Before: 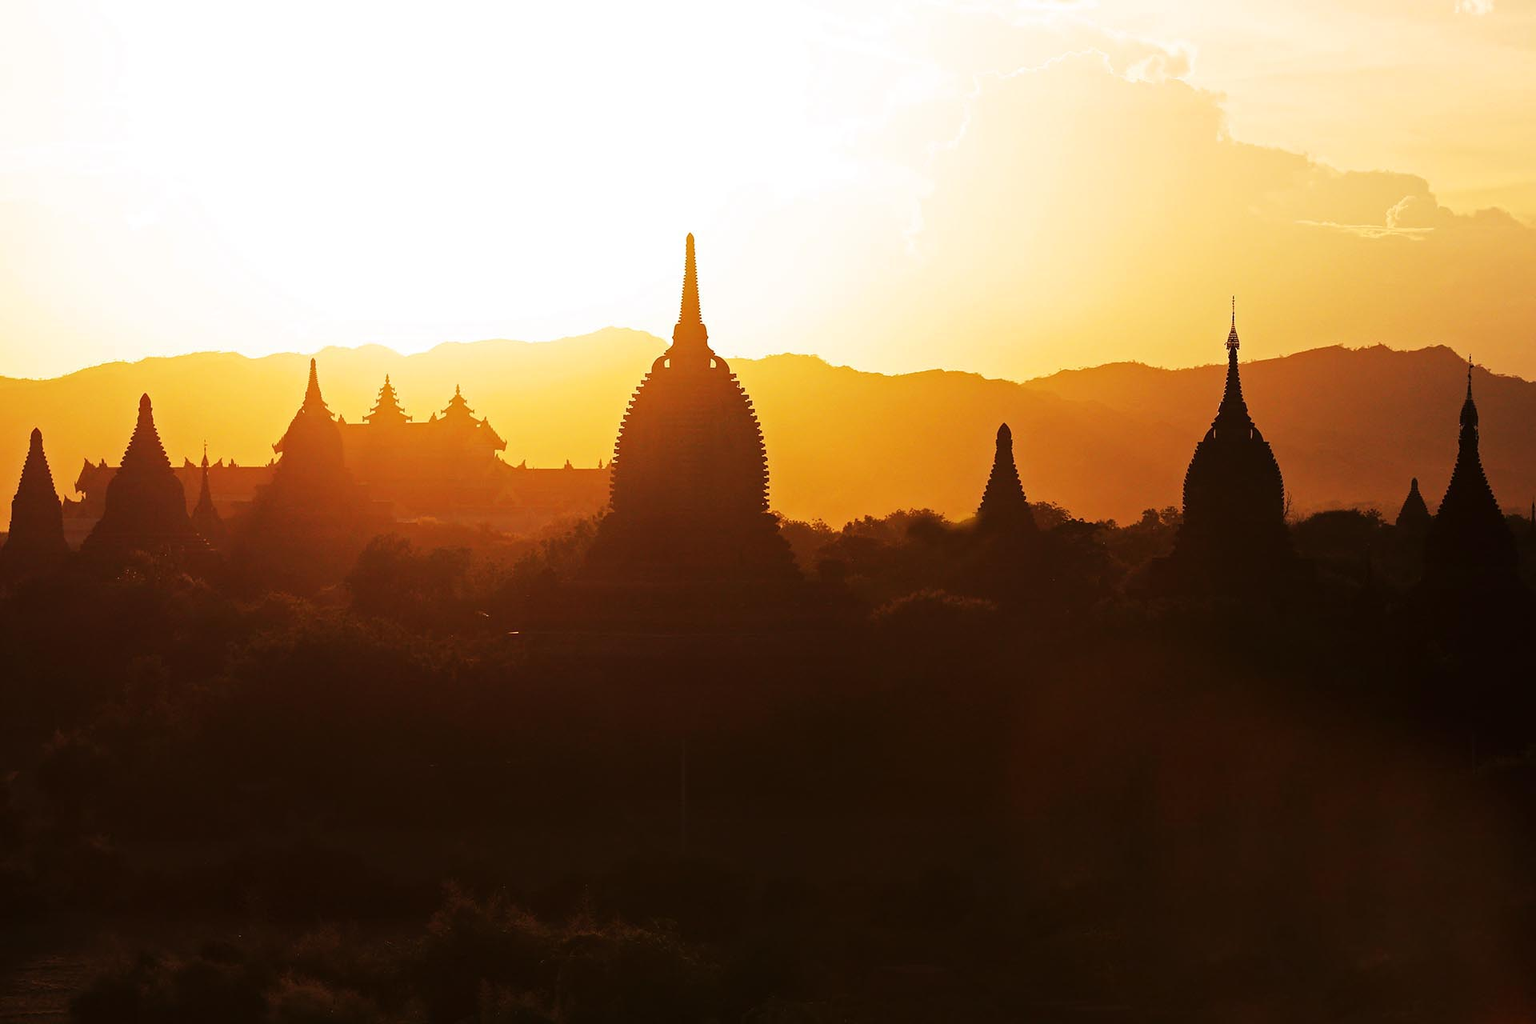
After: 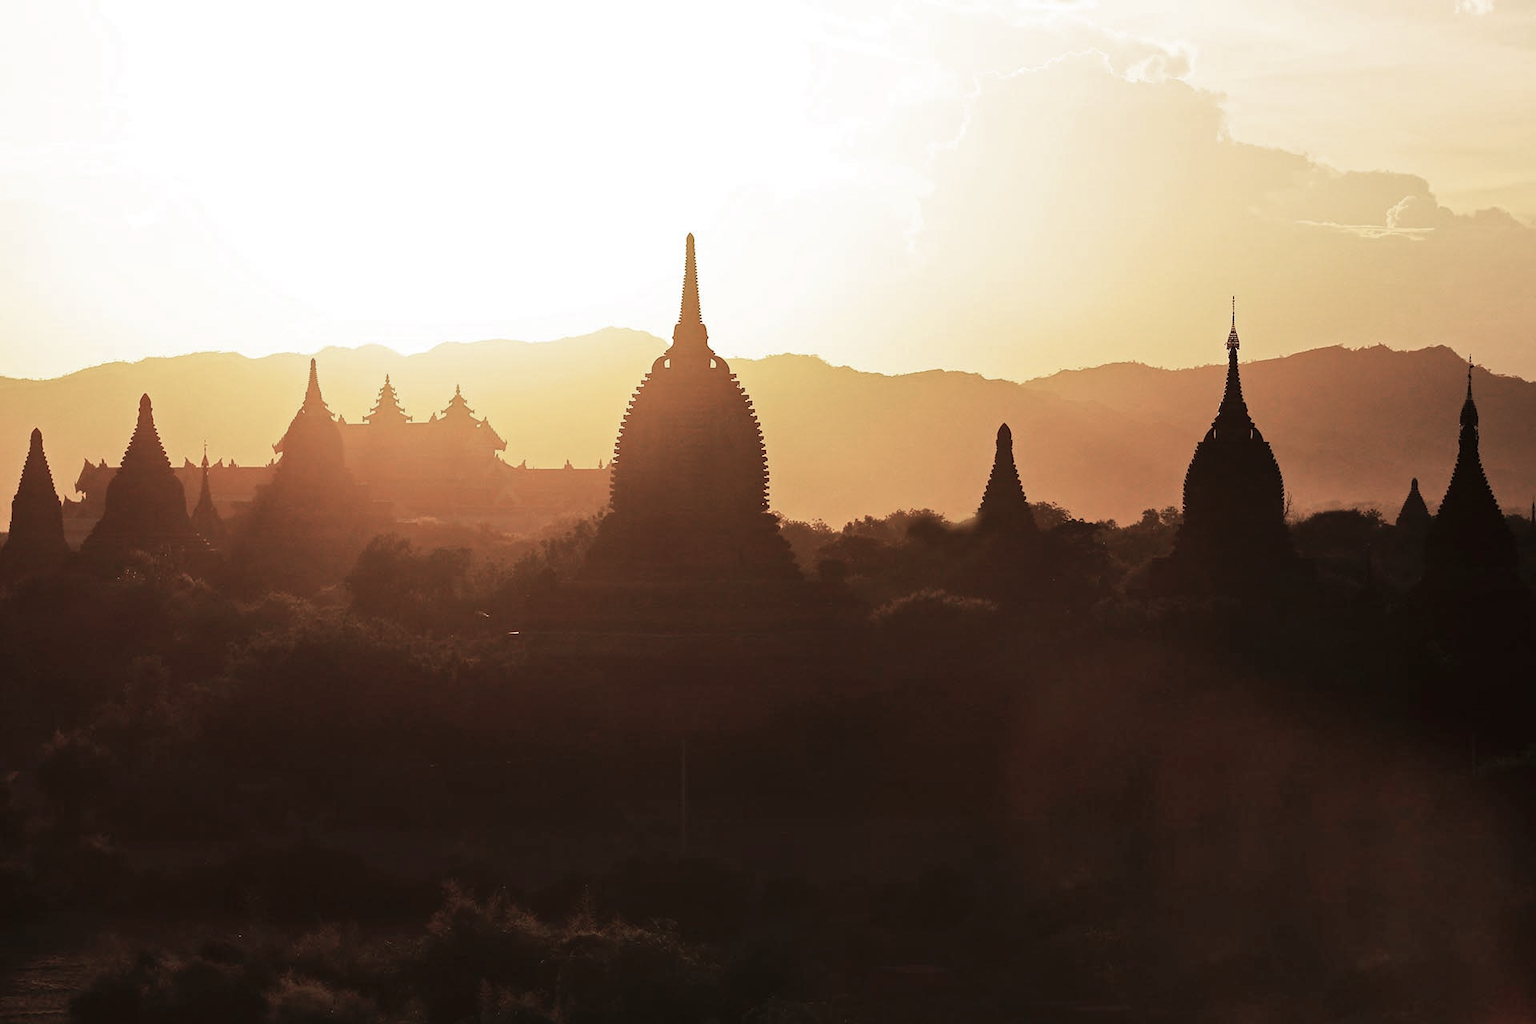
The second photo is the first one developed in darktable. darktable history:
shadows and highlights: shadows 37.27, highlights -28.18, soften with gaussian
color zones: curves: ch0 [(0, 0.559) (0.153, 0.551) (0.229, 0.5) (0.429, 0.5) (0.571, 0.5) (0.714, 0.5) (0.857, 0.5) (1, 0.559)]; ch1 [(0, 0.417) (0.112, 0.336) (0.213, 0.26) (0.429, 0.34) (0.571, 0.35) (0.683, 0.331) (0.857, 0.344) (1, 0.417)]
